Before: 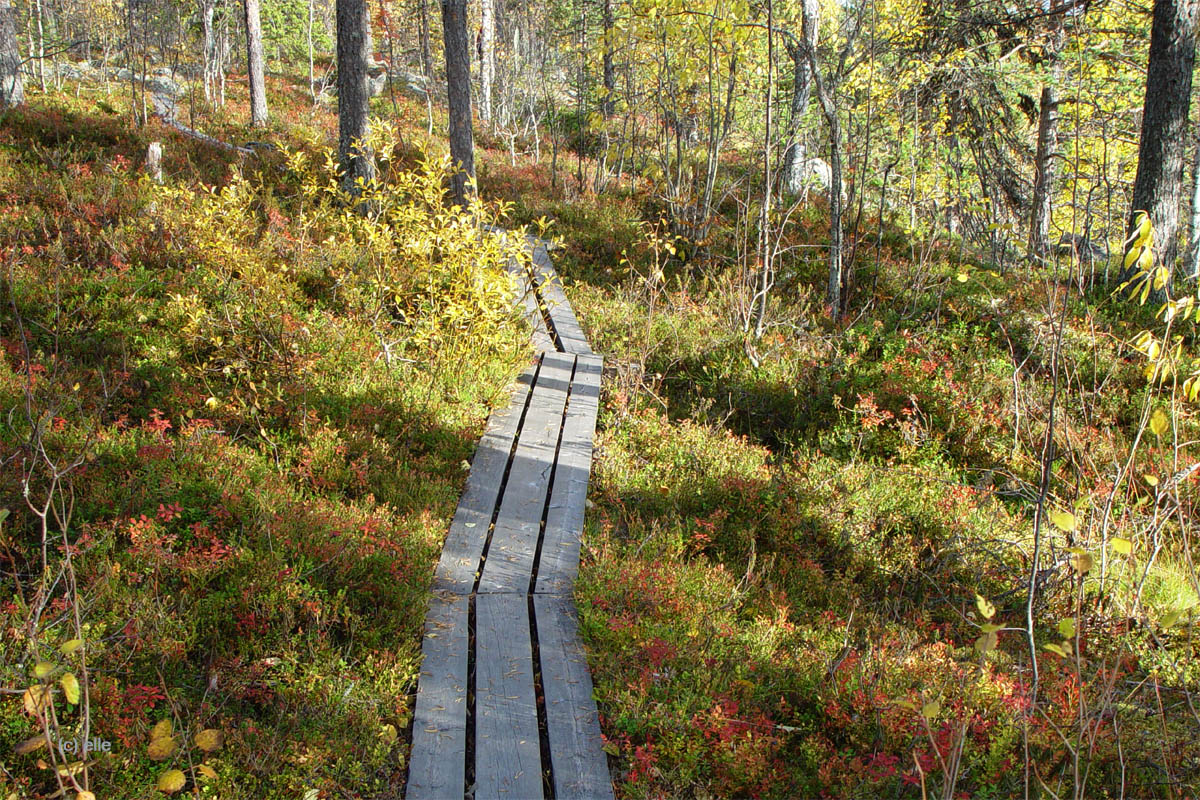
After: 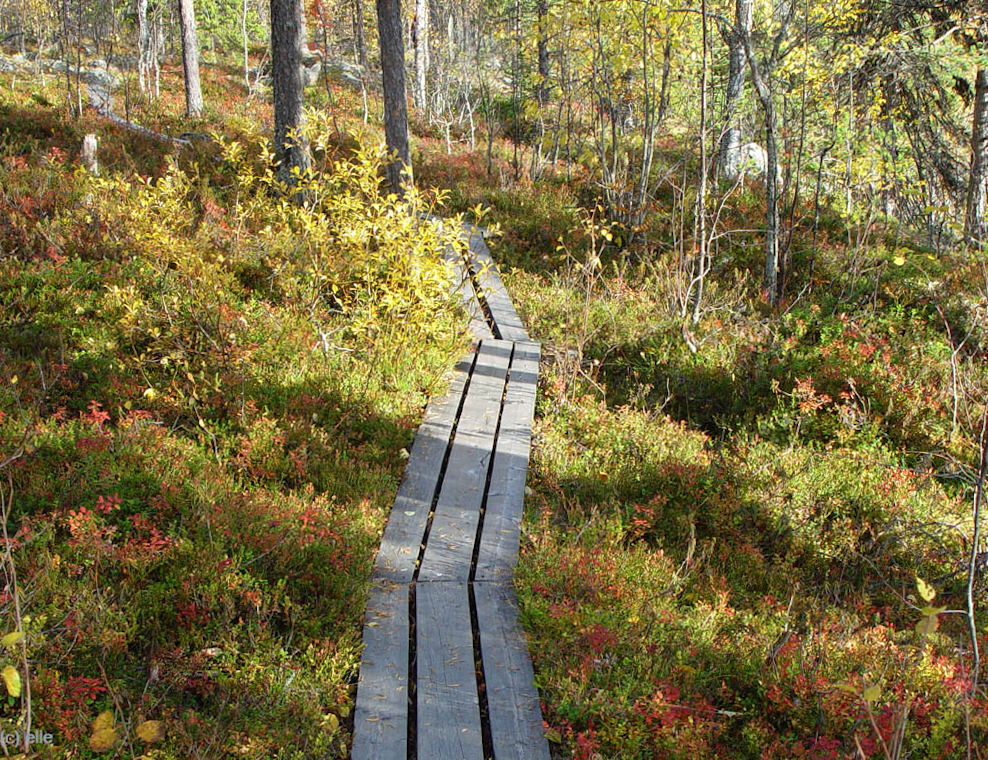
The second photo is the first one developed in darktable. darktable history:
crop and rotate: angle 0.613°, left 4.529%, top 0.946%, right 11.755%, bottom 2.44%
